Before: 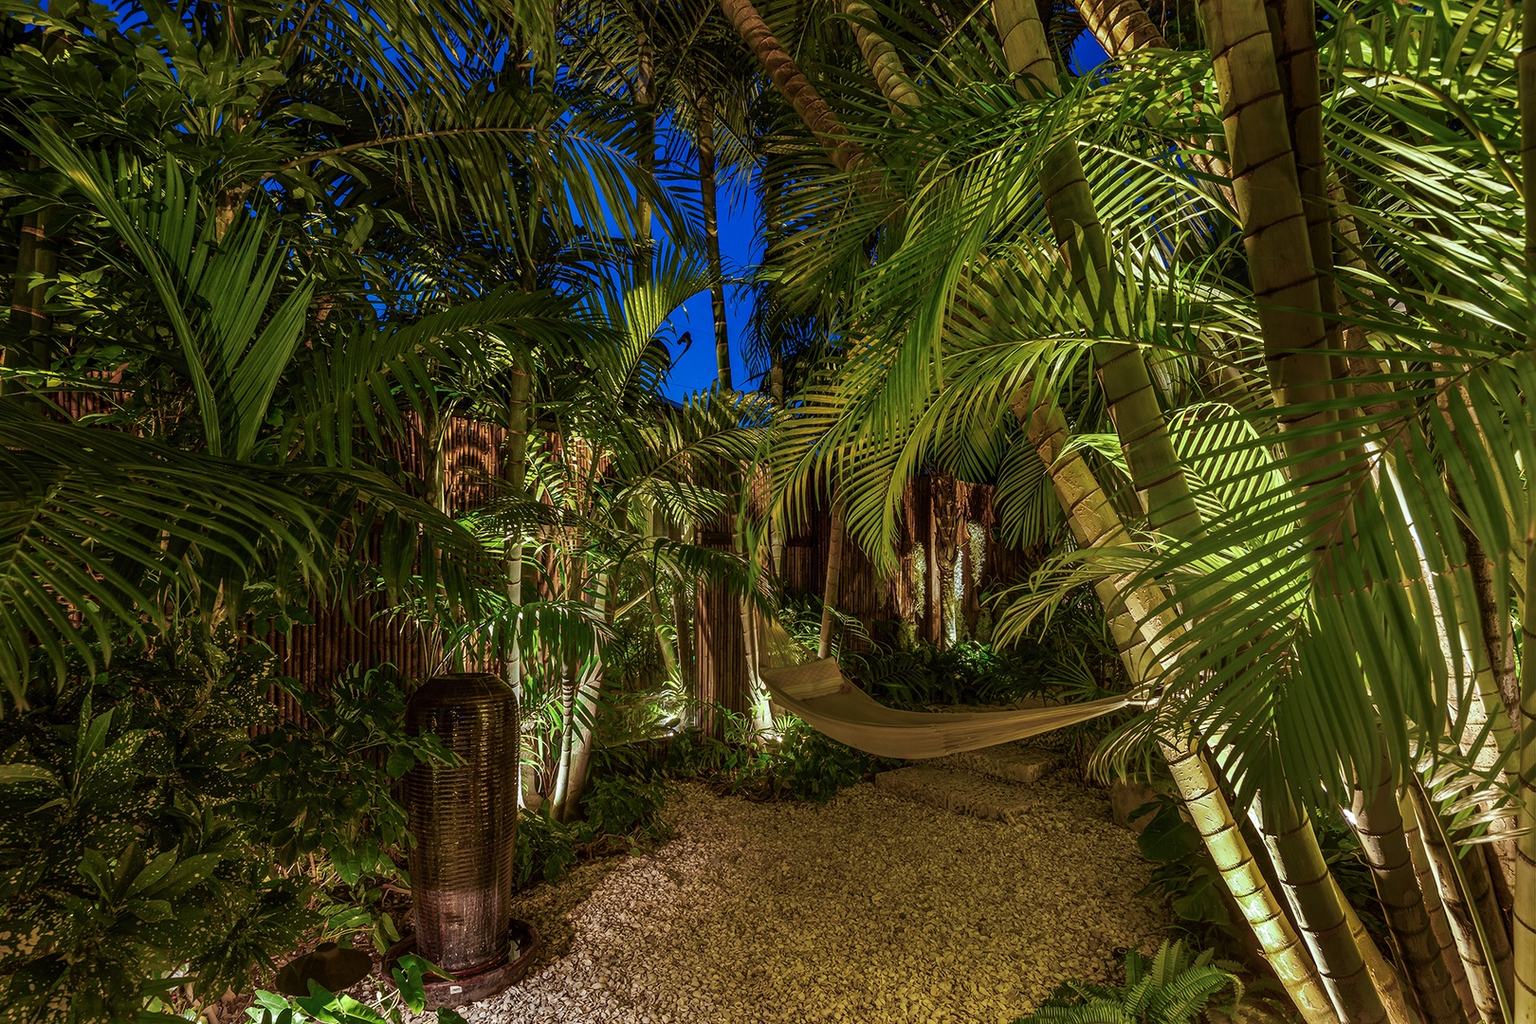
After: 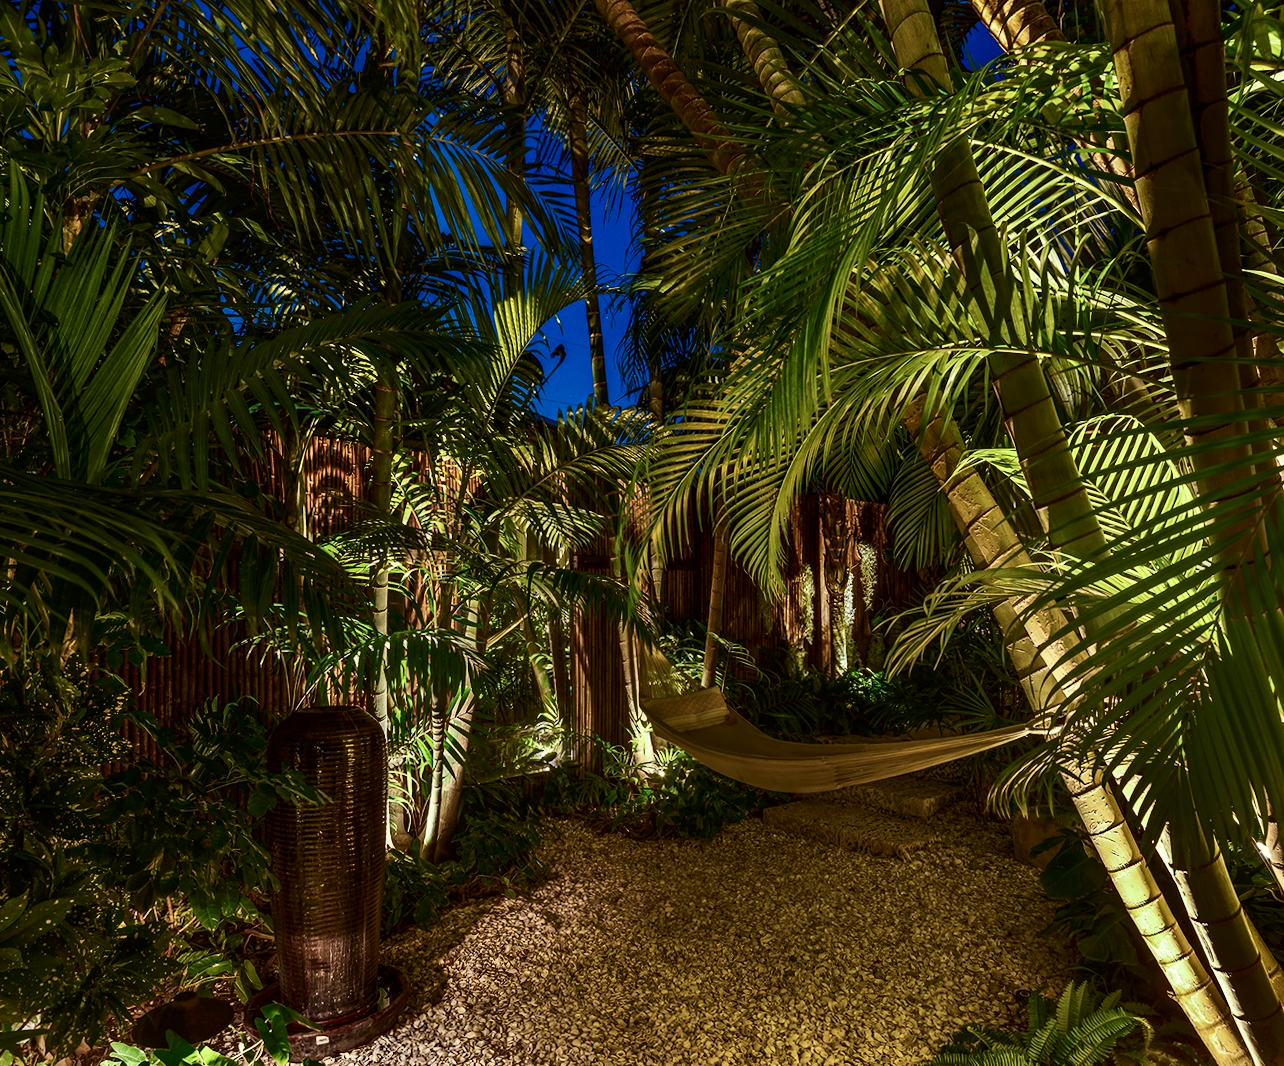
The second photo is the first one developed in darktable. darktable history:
rotate and perspective: rotation -0.45°, automatic cropping original format, crop left 0.008, crop right 0.992, crop top 0.012, crop bottom 0.988
contrast brightness saturation: contrast 0.28
crop and rotate: left 9.597%, right 10.195%
white balance: red 1.029, blue 0.92
